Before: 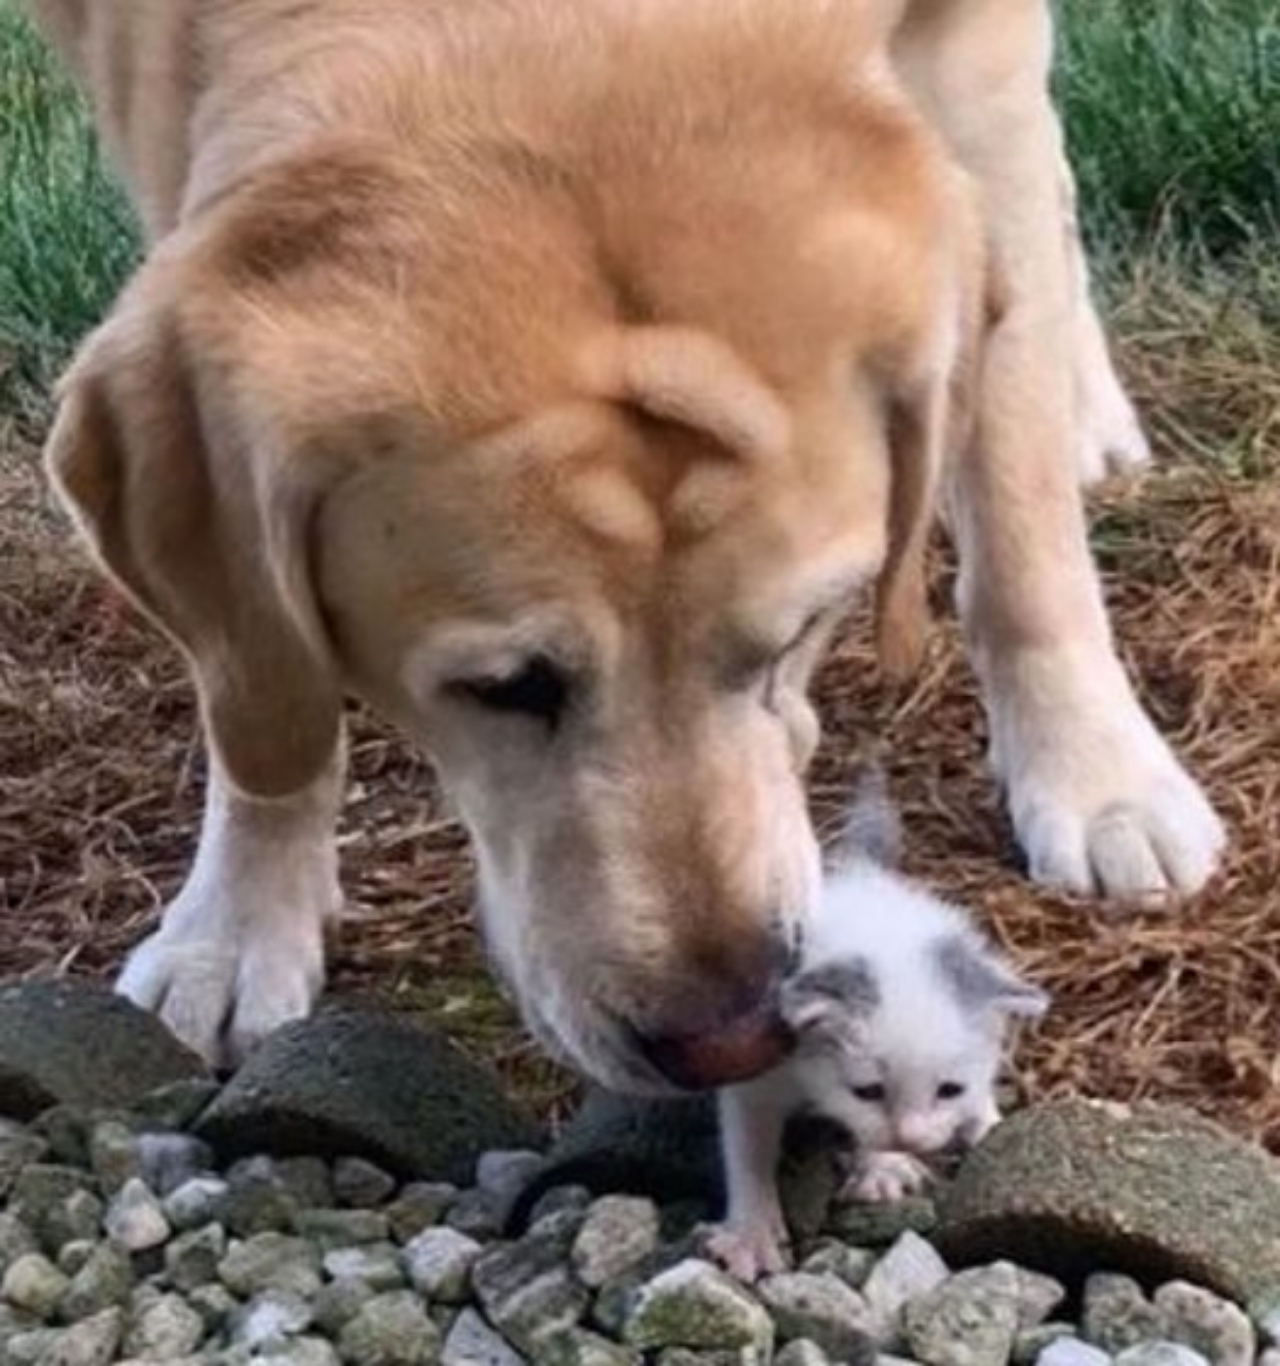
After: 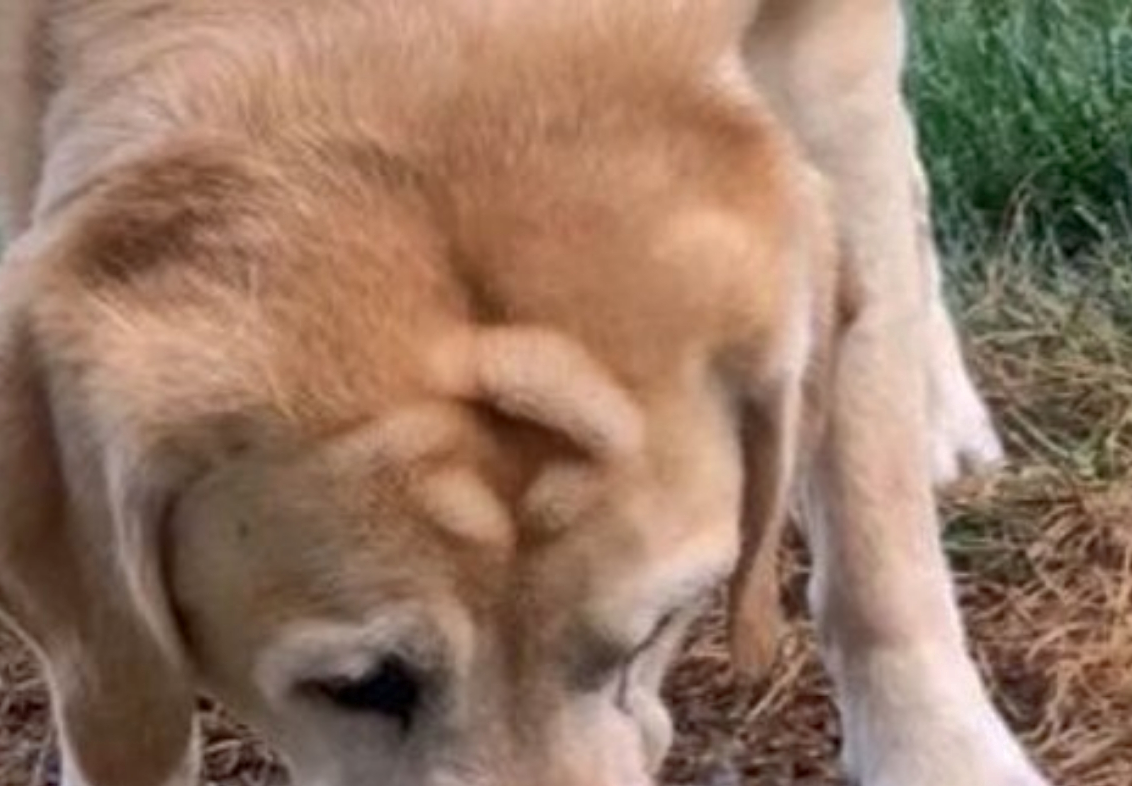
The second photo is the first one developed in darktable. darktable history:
local contrast: mode bilateral grid, contrast 21, coarseness 51, detail 119%, midtone range 0.2
shadows and highlights: on, module defaults
crop and rotate: left 11.545%, bottom 42.437%
